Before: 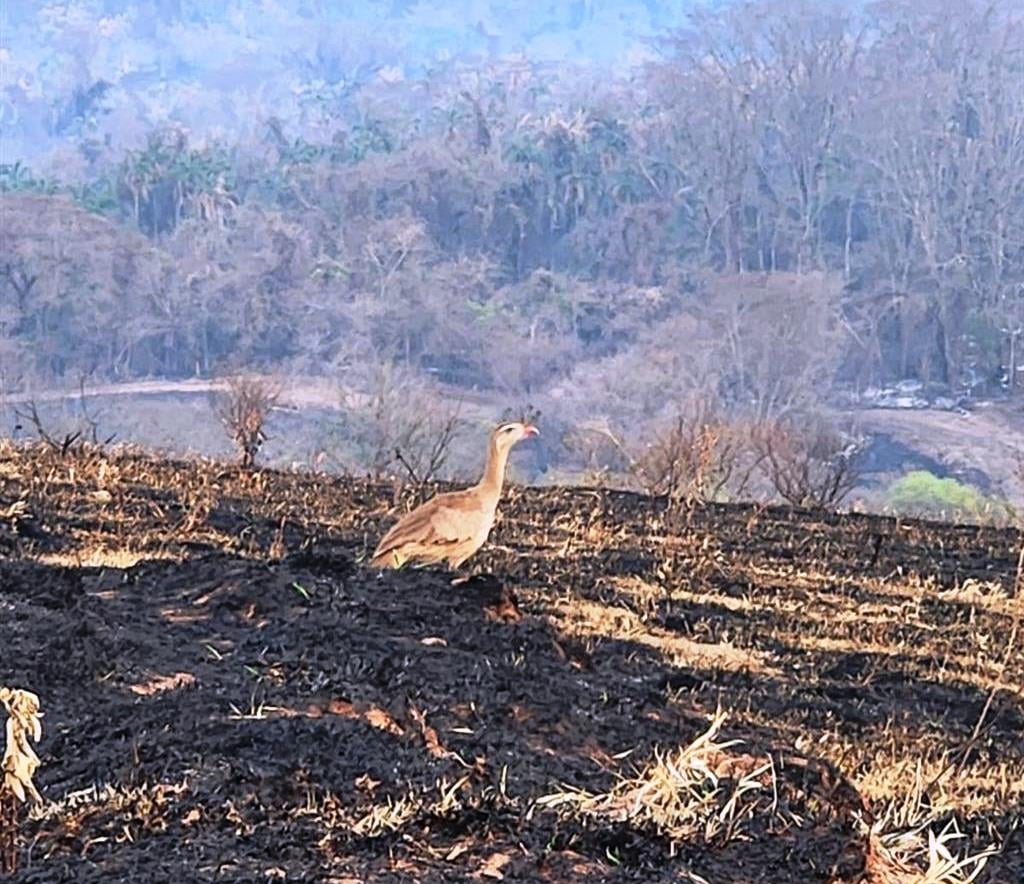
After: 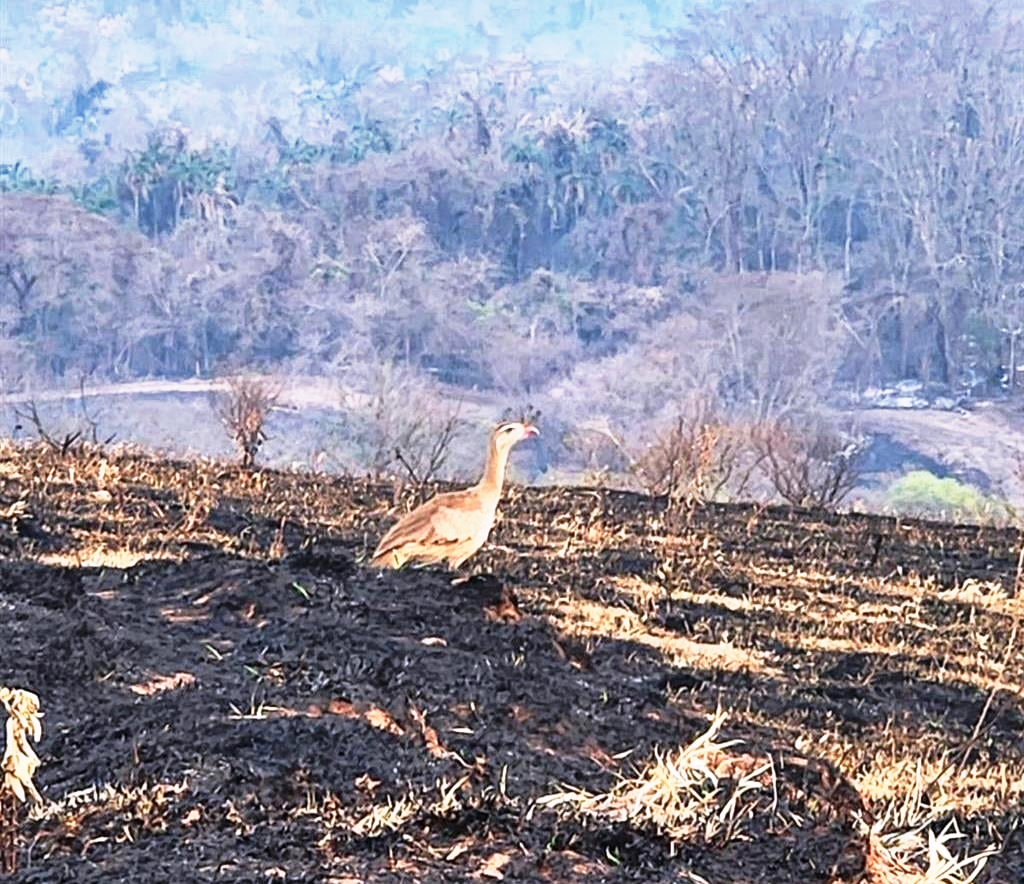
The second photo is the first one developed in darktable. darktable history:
shadows and highlights: shadows 25, highlights -48, soften with gaussian
base curve: curves: ch0 [(0, 0) (0.579, 0.807) (1, 1)], preserve colors none
